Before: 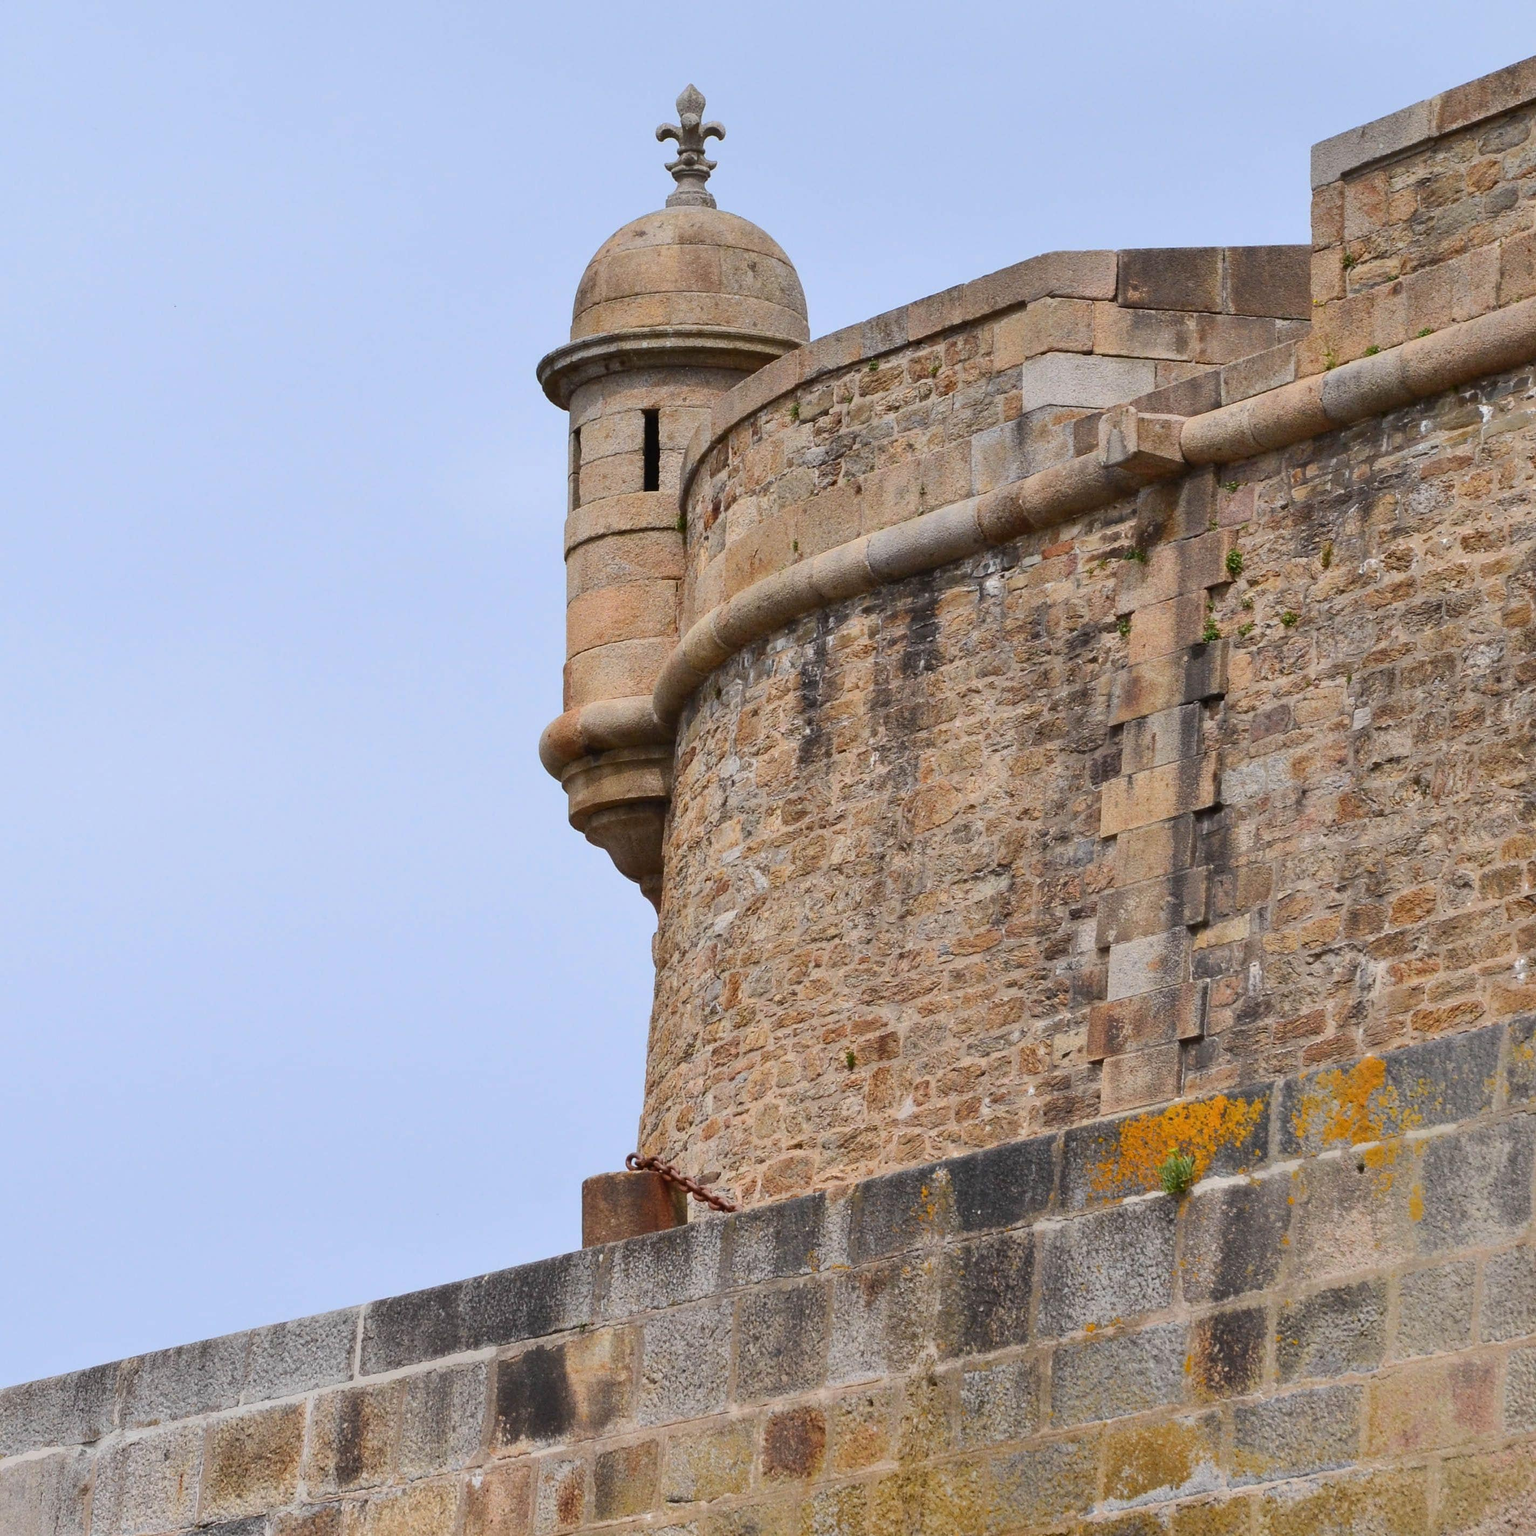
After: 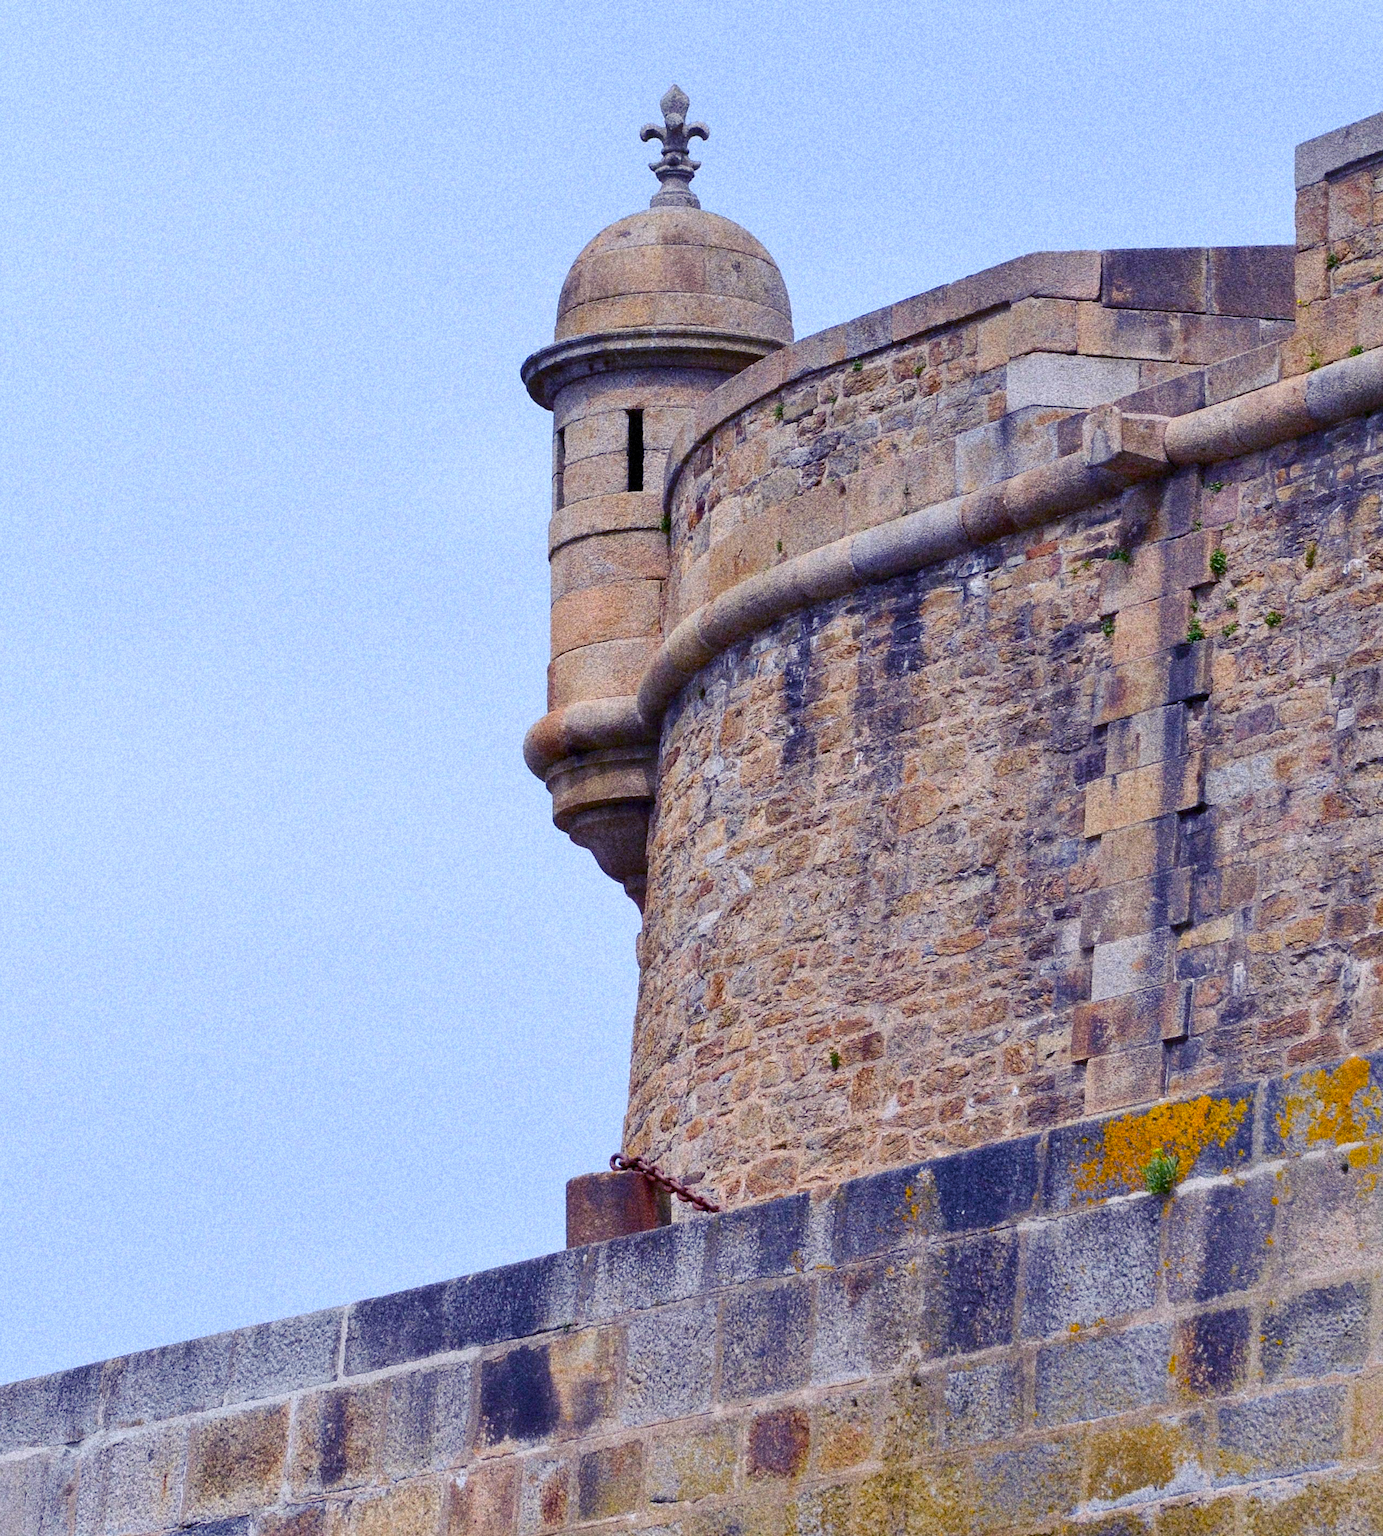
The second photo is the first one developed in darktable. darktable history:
white balance: red 0.967, blue 1.119, emerald 0.756
crop and rotate: left 1.088%, right 8.807%
grain: coarseness 14.49 ISO, strength 48.04%, mid-tones bias 35%
color balance rgb: shadows lift › luminance -28.76%, shadows lift › chroma 15%, shadows lift › hue 270°, power › chroma 1%, power › hue 255°, highlights gain › luminance 7.14%, highlights gain › chroma 2%, highlights gain › hue 90°, global offset › luminance -0.29%, global offset › hue 260°, perceptual saturation grading › global saturation 20%, perceptual saturation grading › highlights -13.92%, perceptual saturation grading › shadows 50%
